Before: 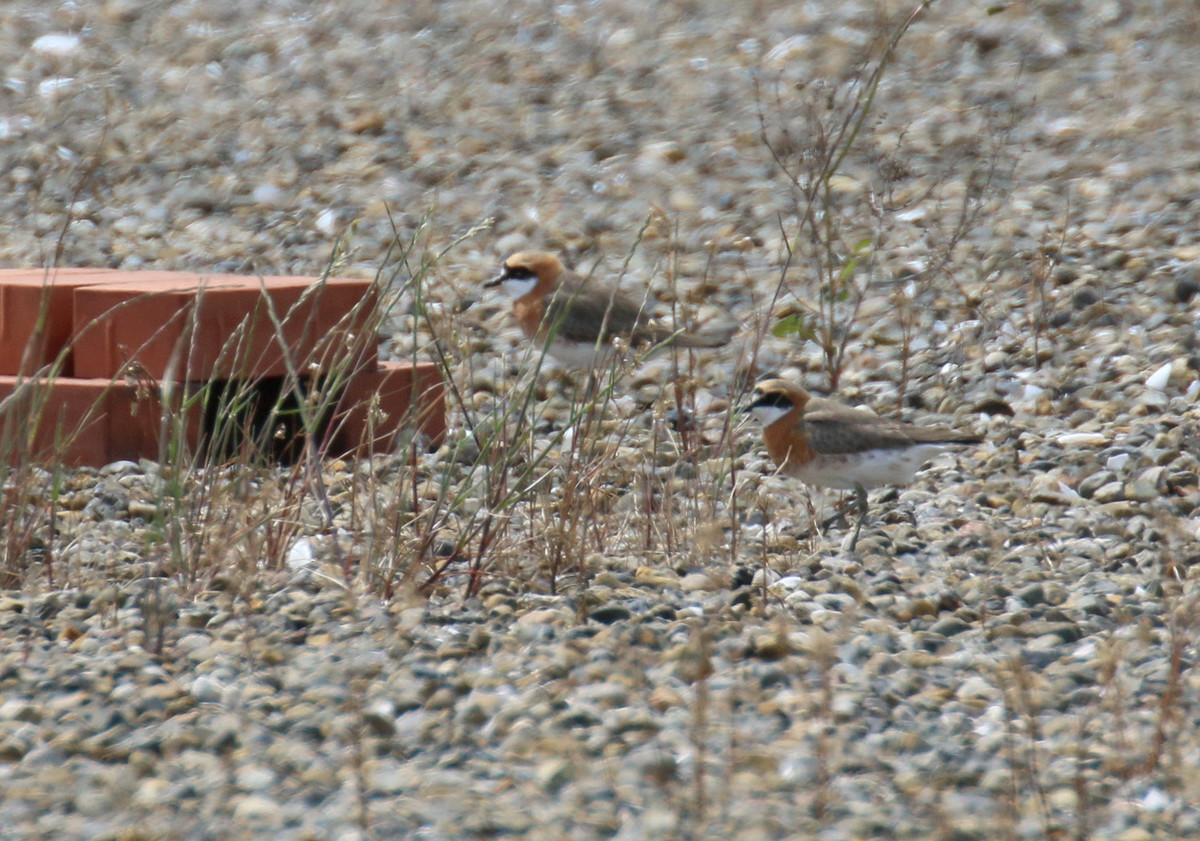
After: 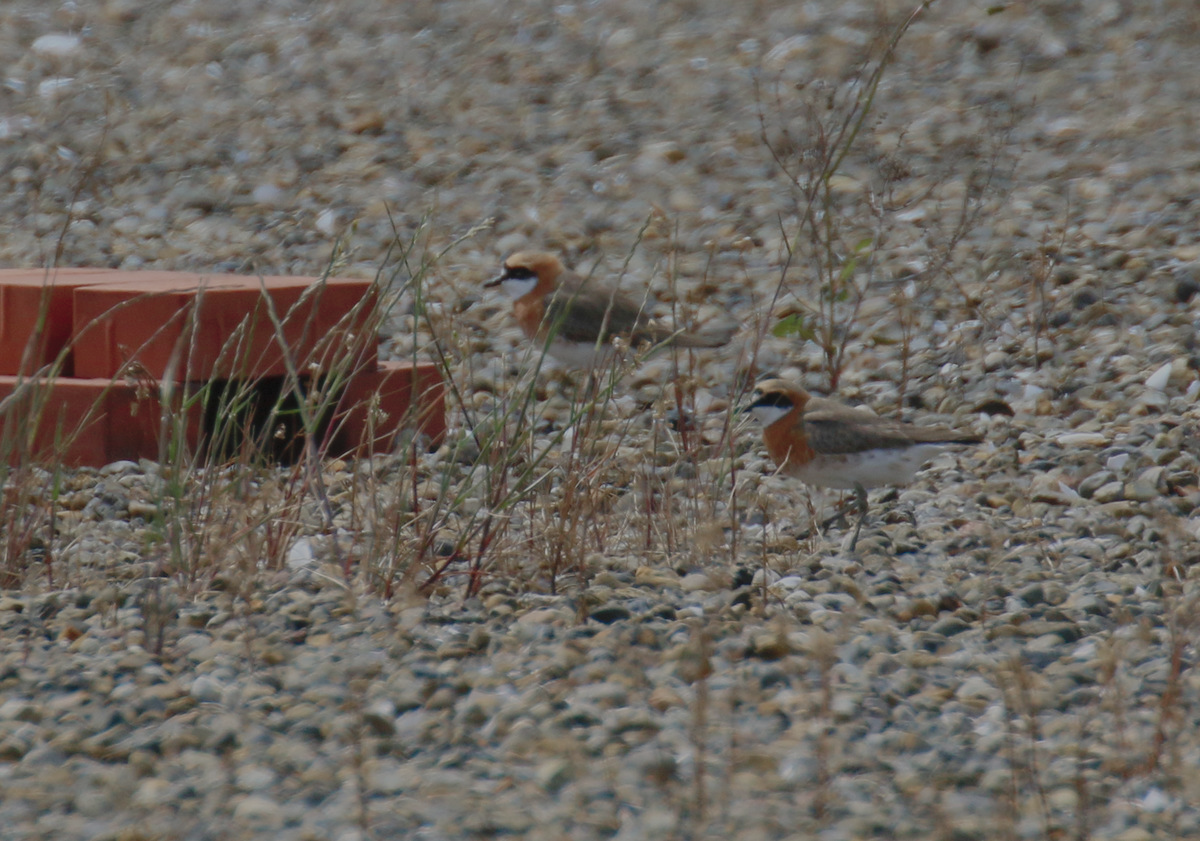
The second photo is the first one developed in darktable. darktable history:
contrast brightness saturation: contrast 0.2, brightness 0.15, saturation 0.14
color balance: input saturation 80.07%
shadows and highlights: shadows 0, highlights 40
exposure: exposure -2.446 EV, compensate highlight preservation false
levels: levels [0, 0.397, 0.955]
